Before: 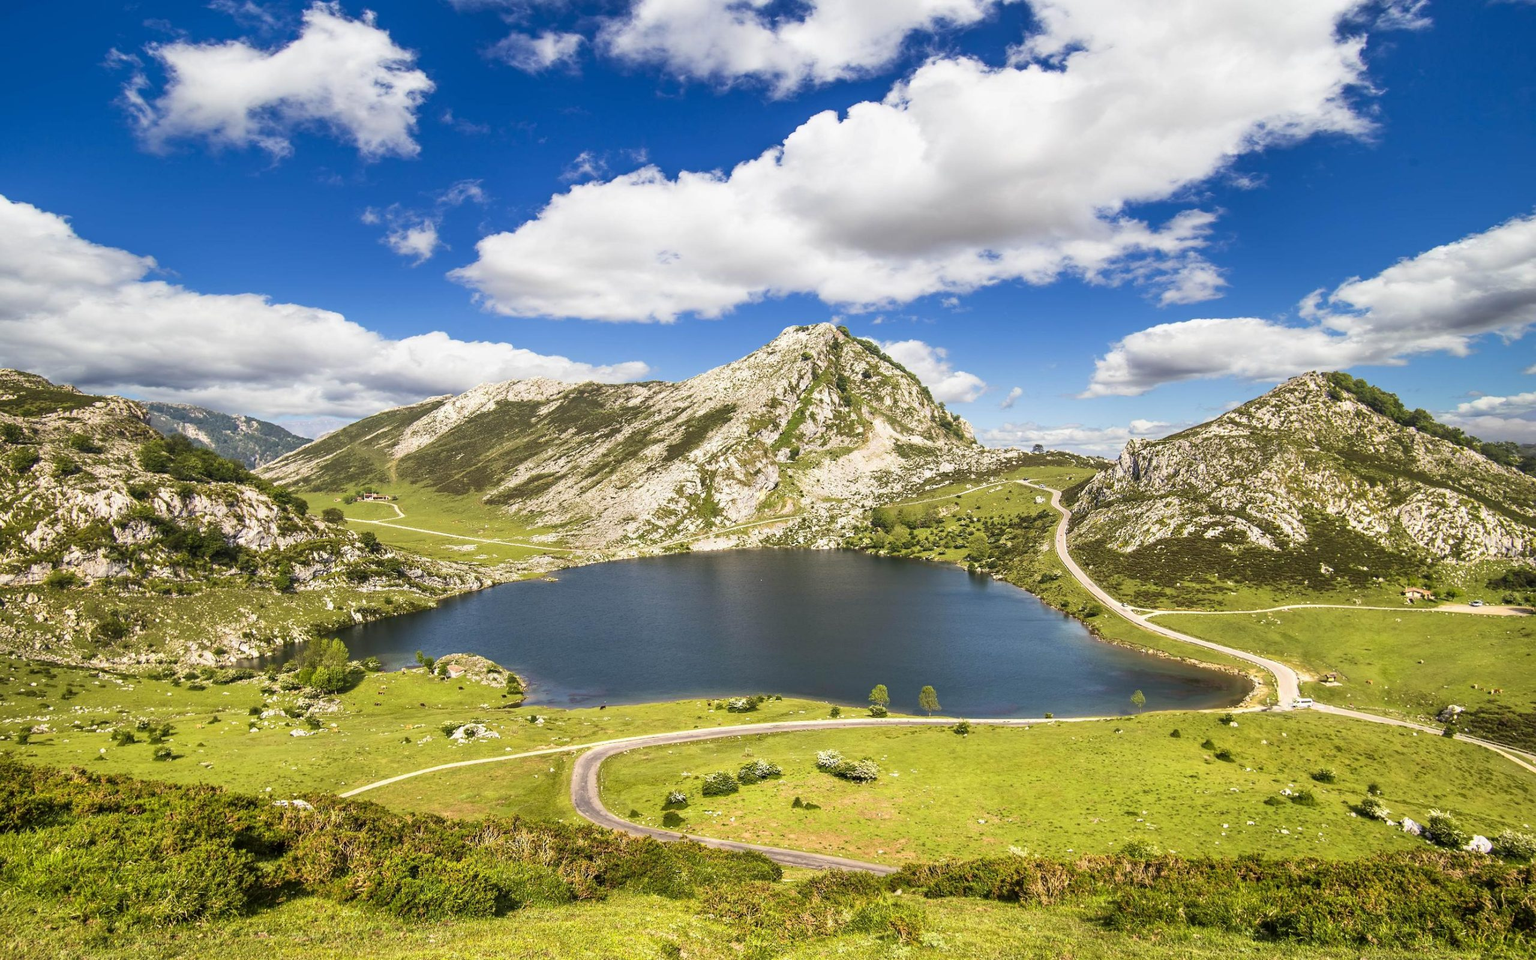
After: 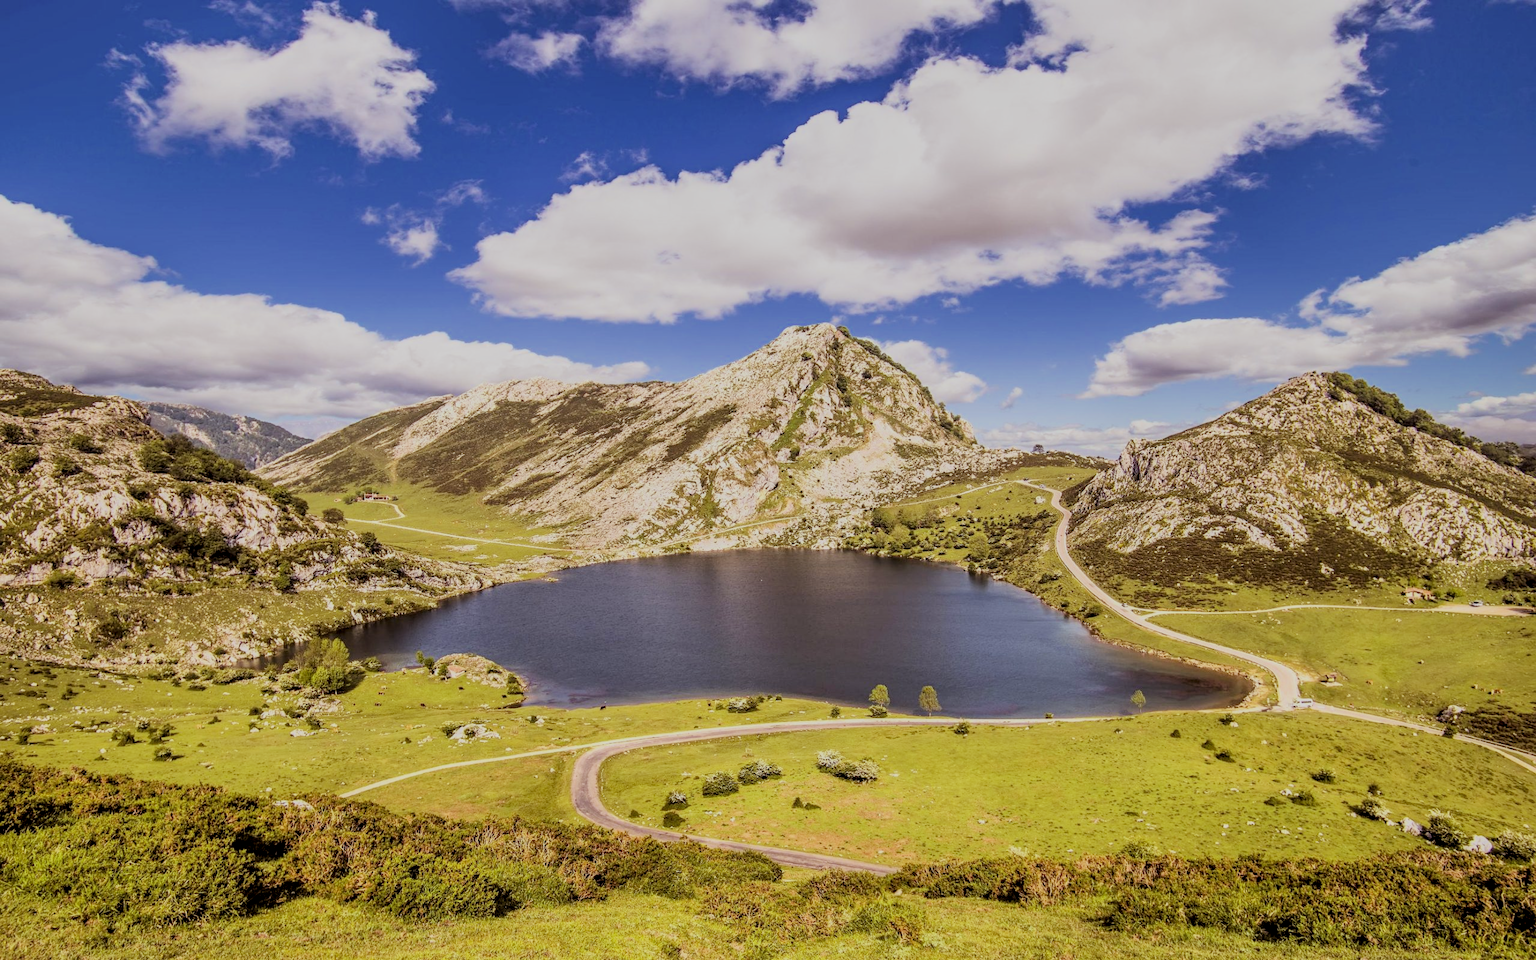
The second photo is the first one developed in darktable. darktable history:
filmic rgb: black relative exposure -6.15 EV, white relative exposure 6.96 EV, hardness 2.23, color science v6 (2022)
rgb levels: mode RGB, independent channels, levels [[0, 0.474, 1], [0, 0.5, 1], [0, 0.5, 1]]
local contrast: on, module defaults
